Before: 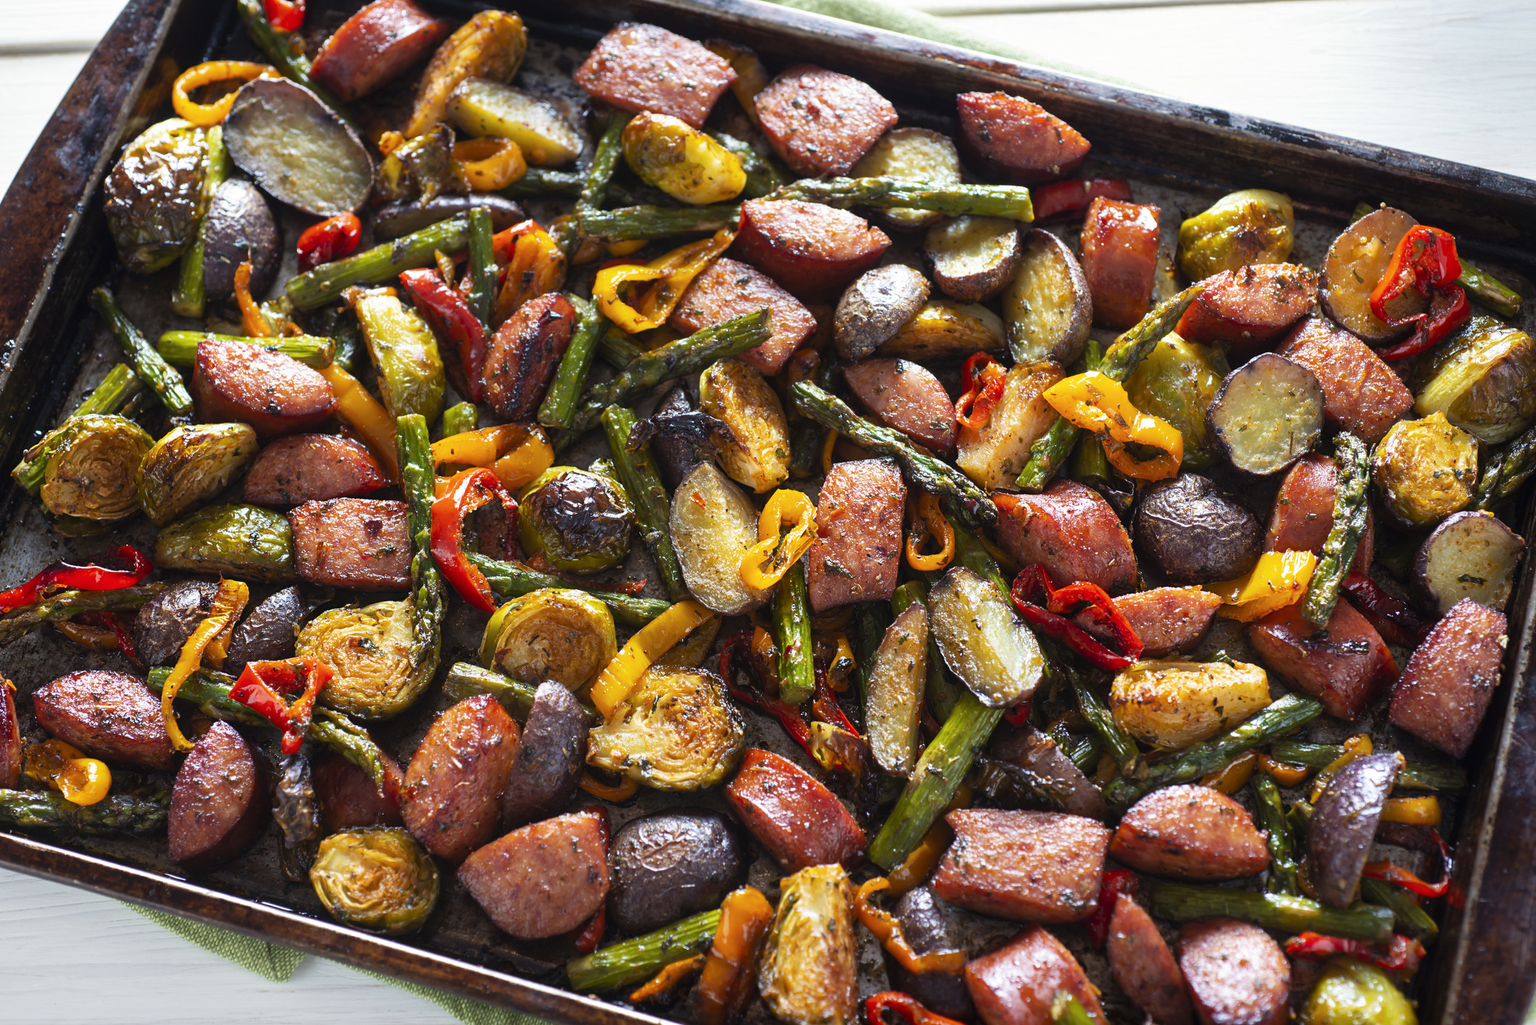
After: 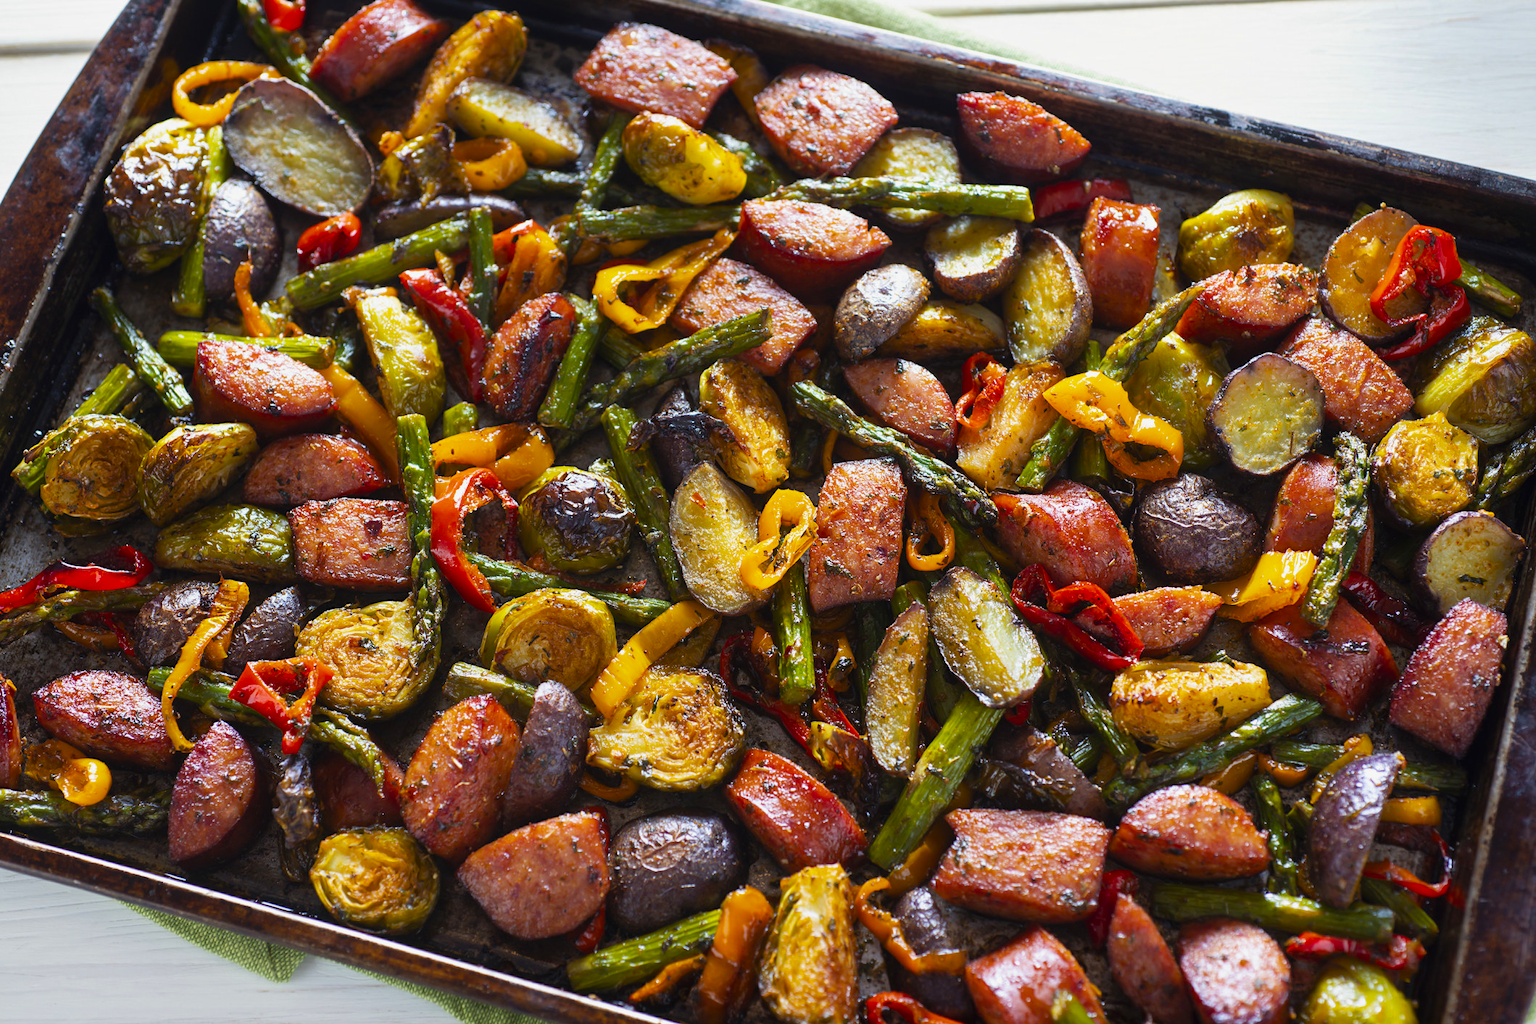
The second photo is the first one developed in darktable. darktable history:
color balance rgb: linear chroma grading › global chroma 8.33%, perceptual saturation grading › global saturation 18.52%, global vibrance 7.87%
exposure: exposure -0.116 EV, compensate exposure bias true, compensate highlight preservation false
